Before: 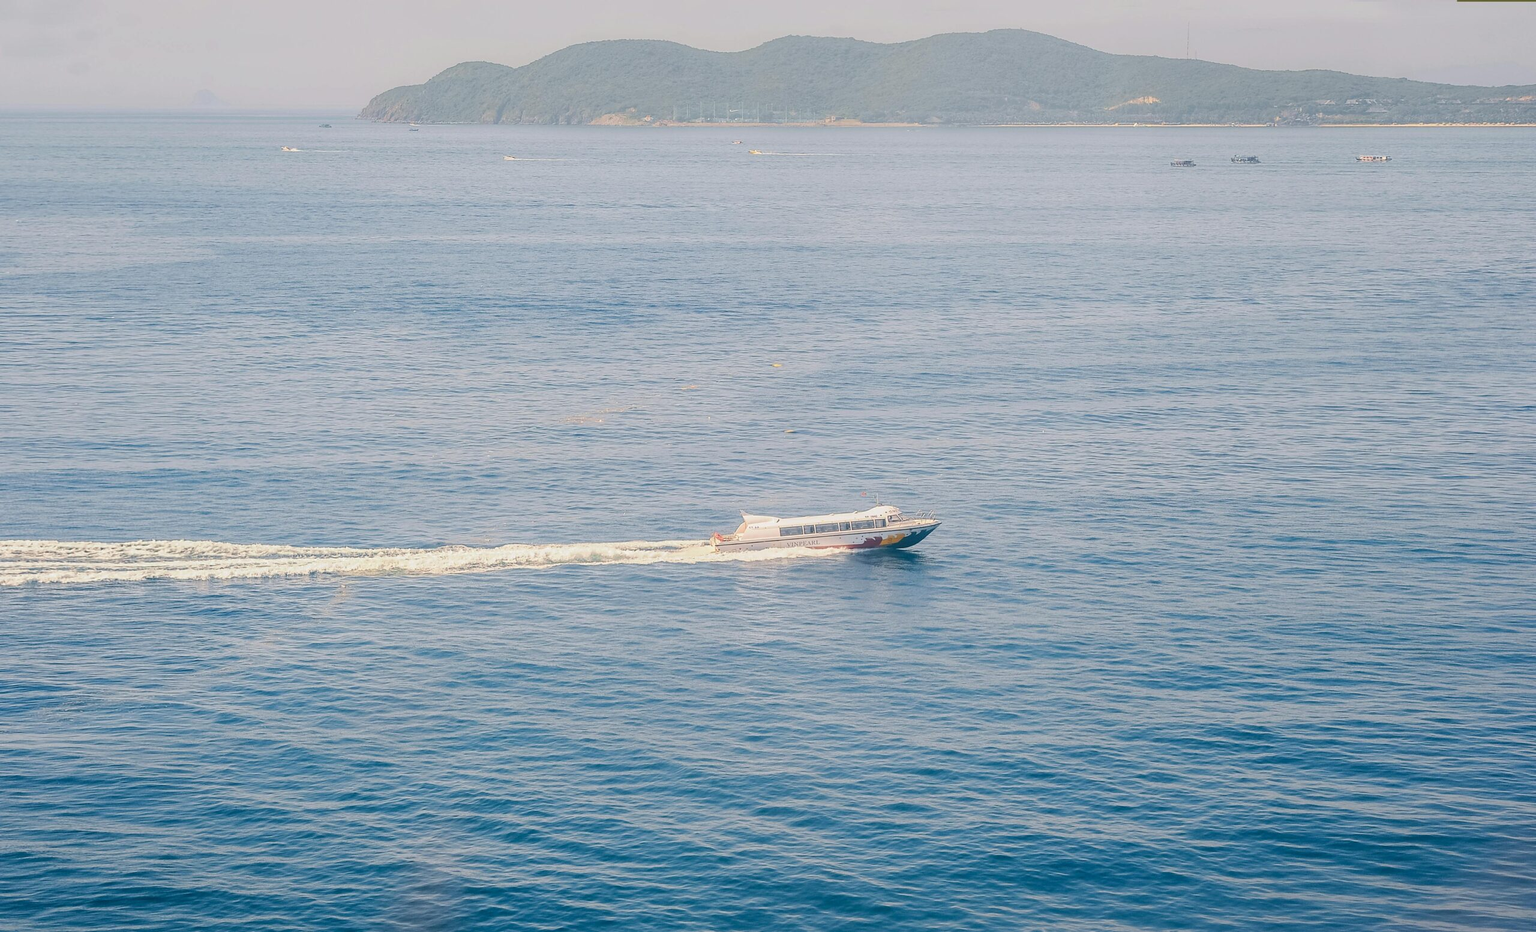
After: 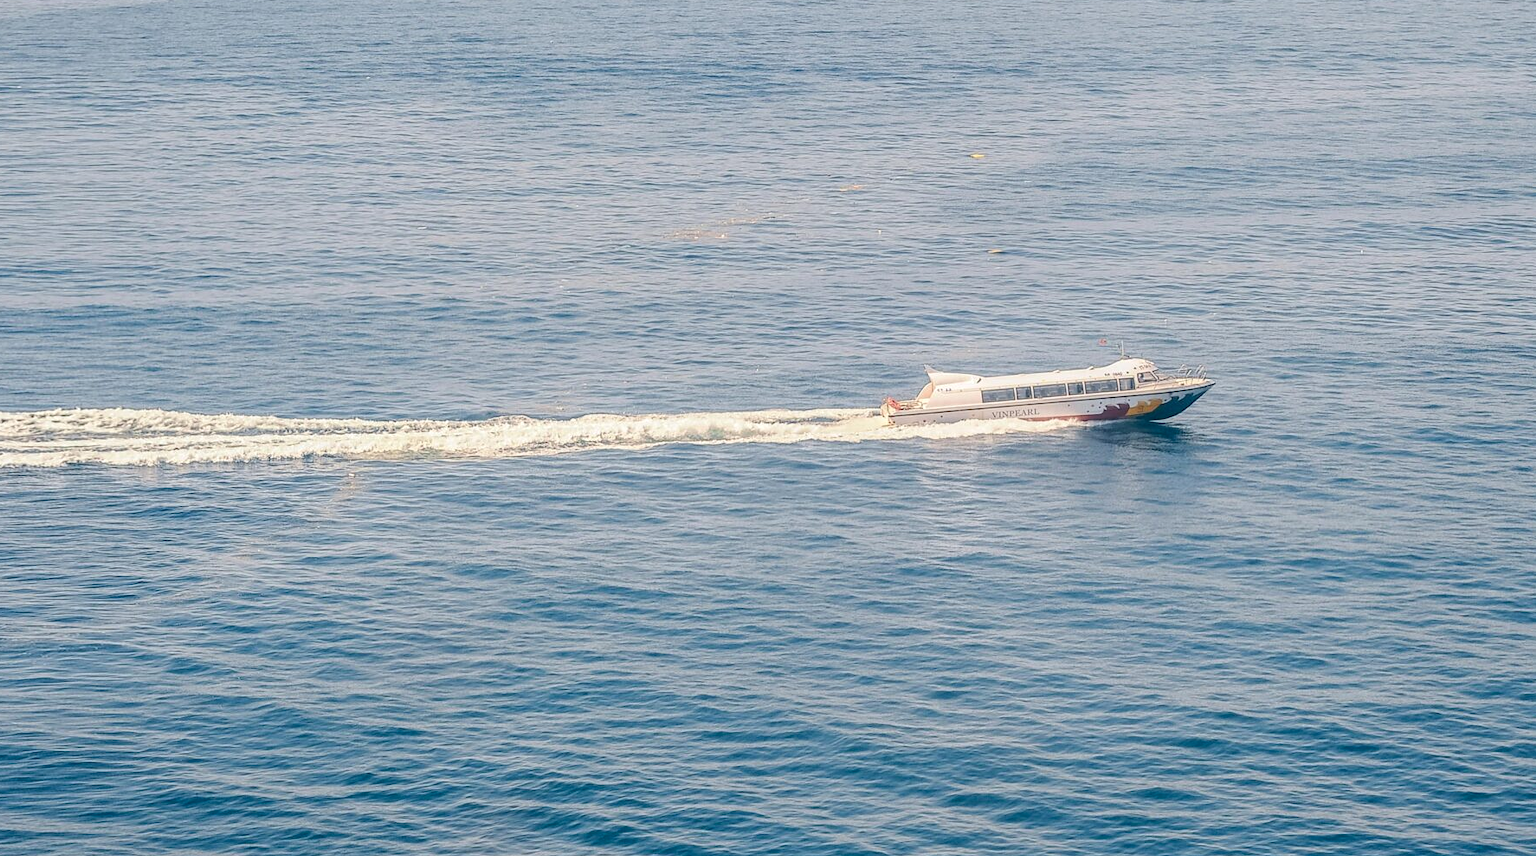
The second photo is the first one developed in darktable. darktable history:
crop: left 6.488%, top 27.668%, right 24.183%, bottom 8.656%
local contrast: detail 130%
